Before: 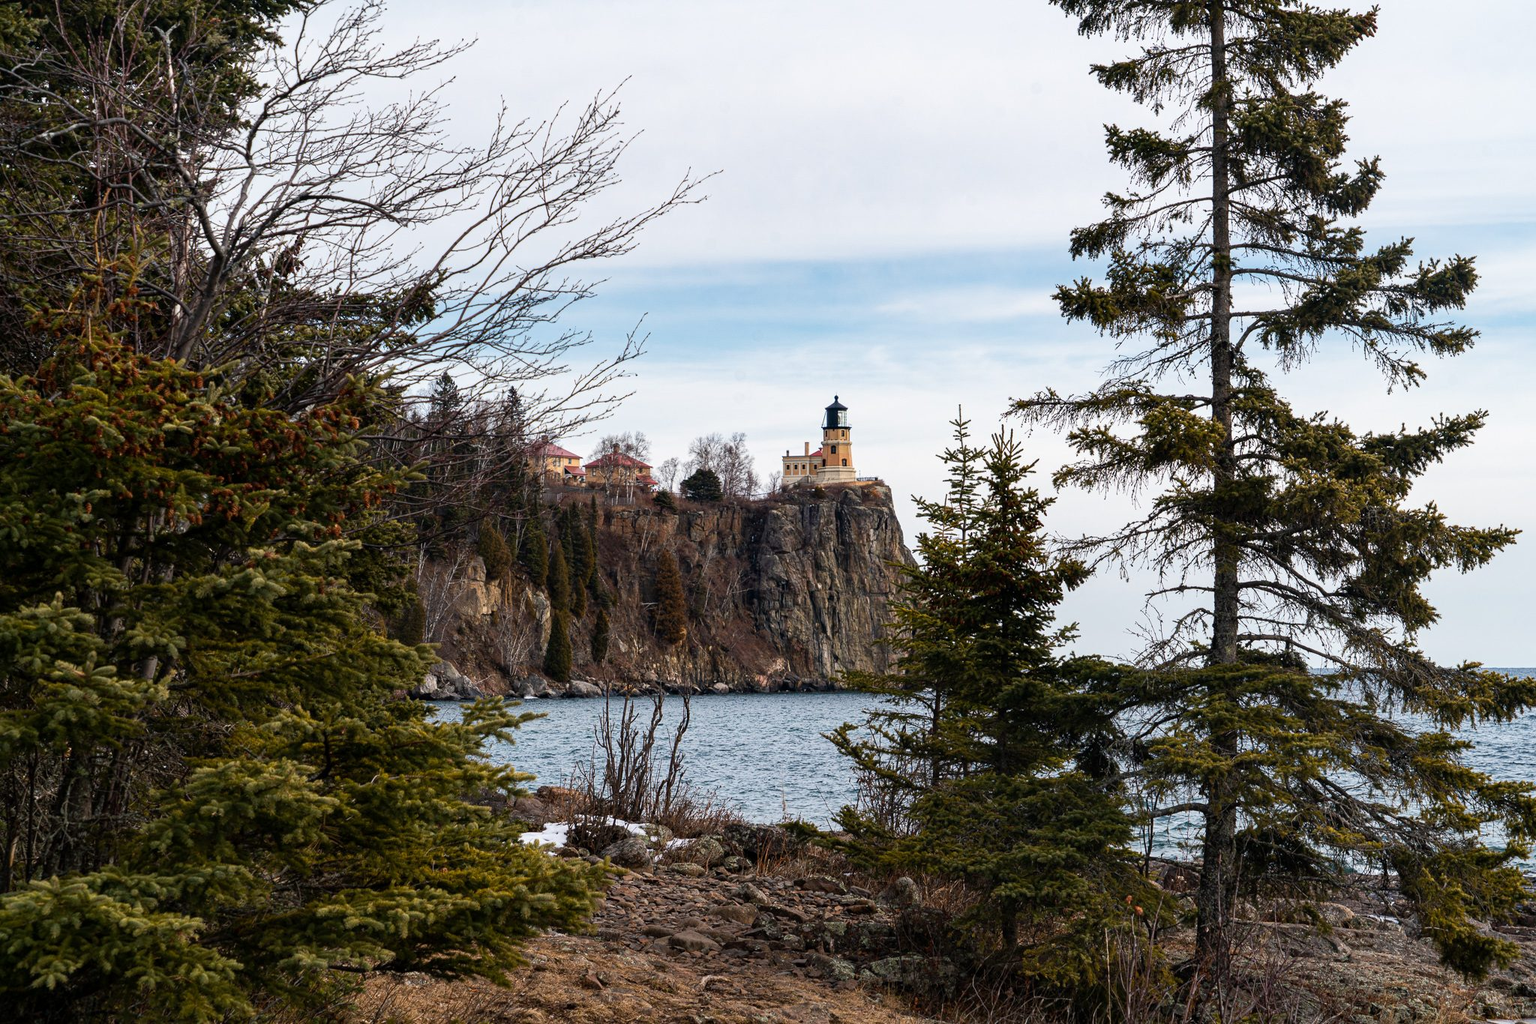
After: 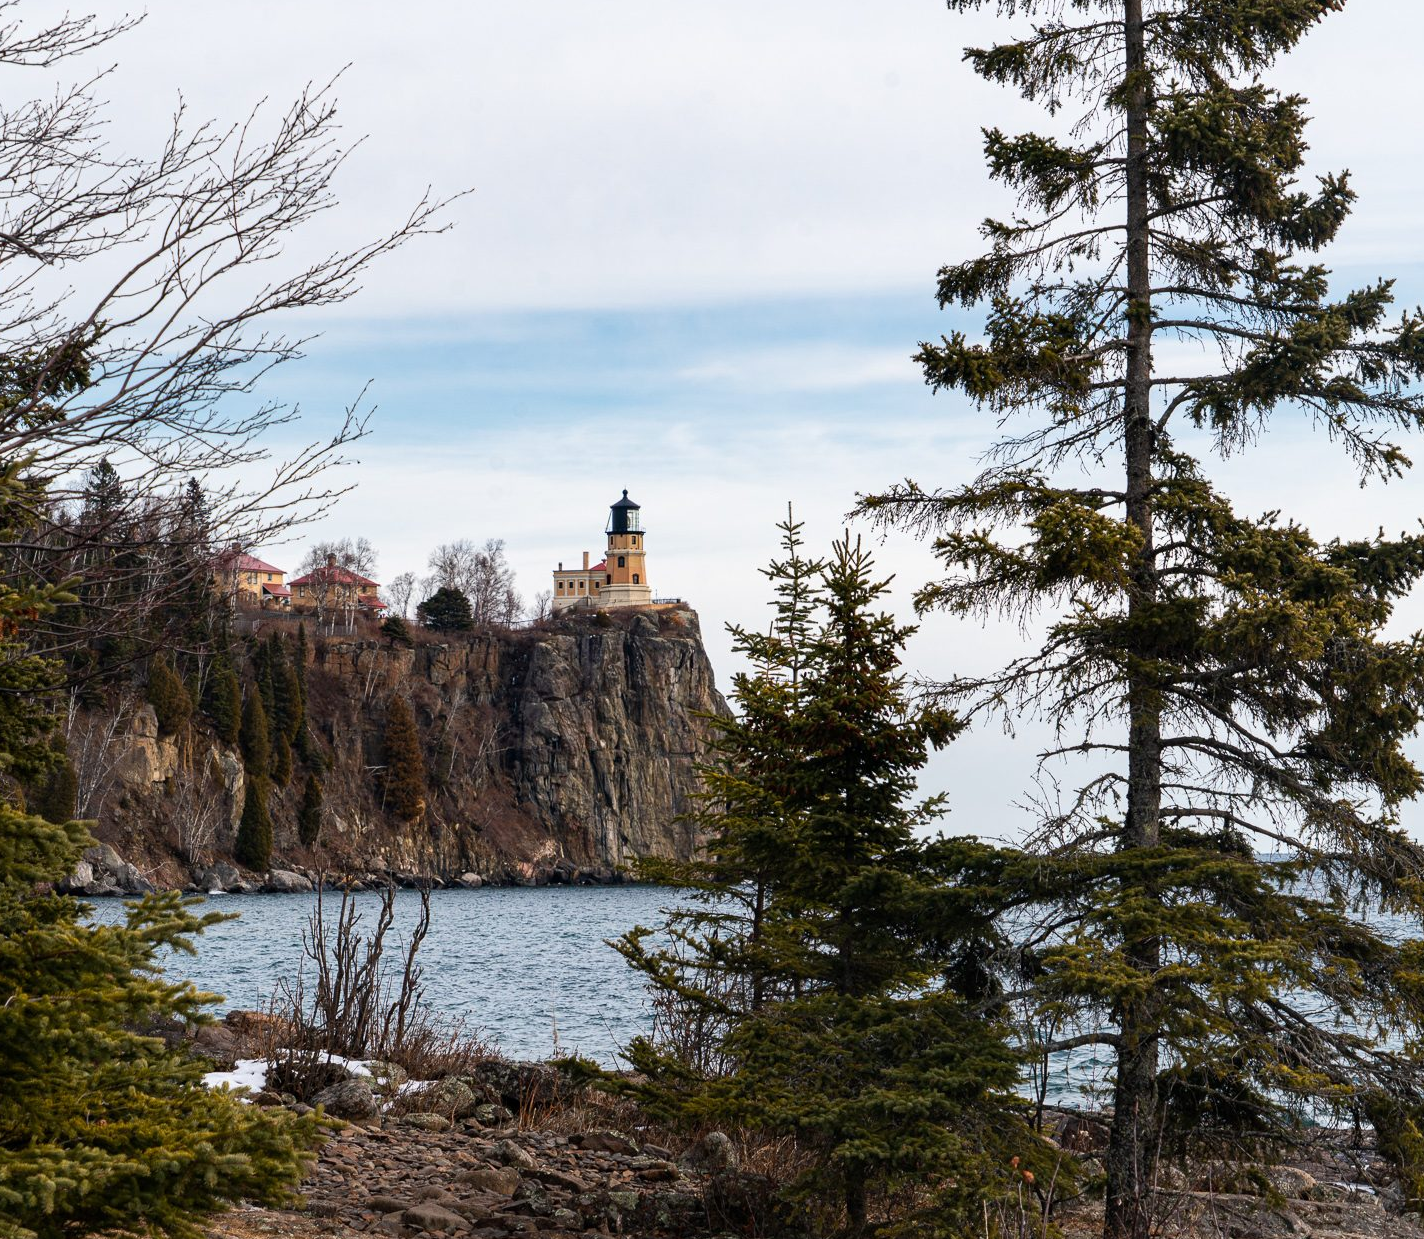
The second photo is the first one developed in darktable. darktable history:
crop and rotate: left 23.929%, top 2.81%, right 6.538%, bottom 6.435%
